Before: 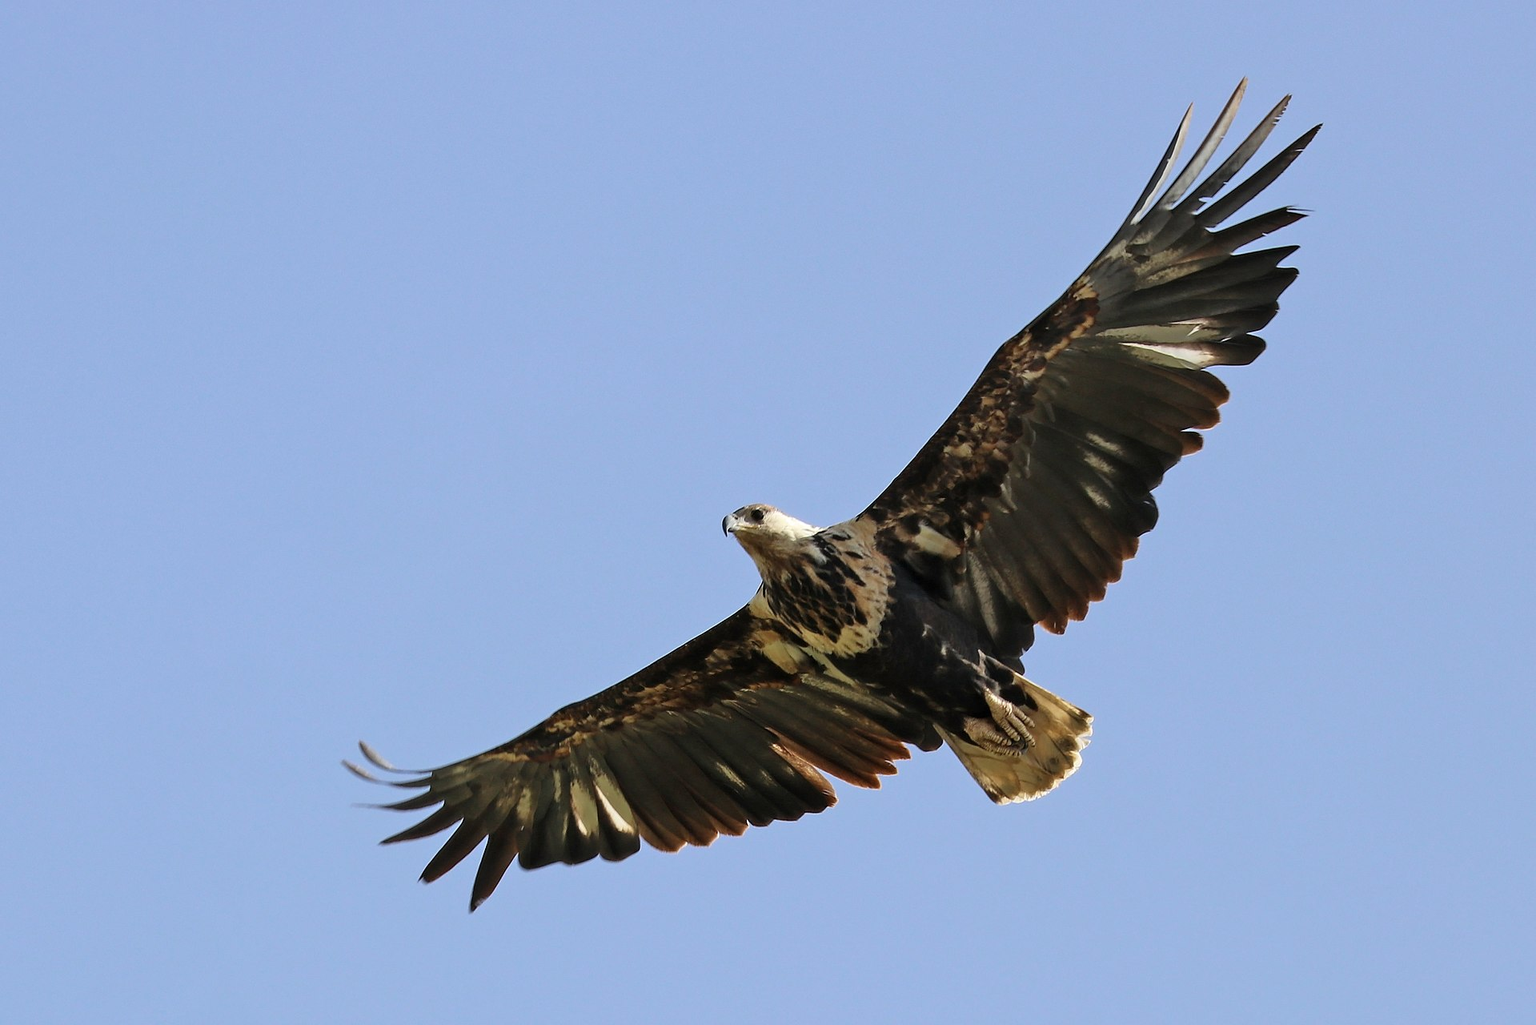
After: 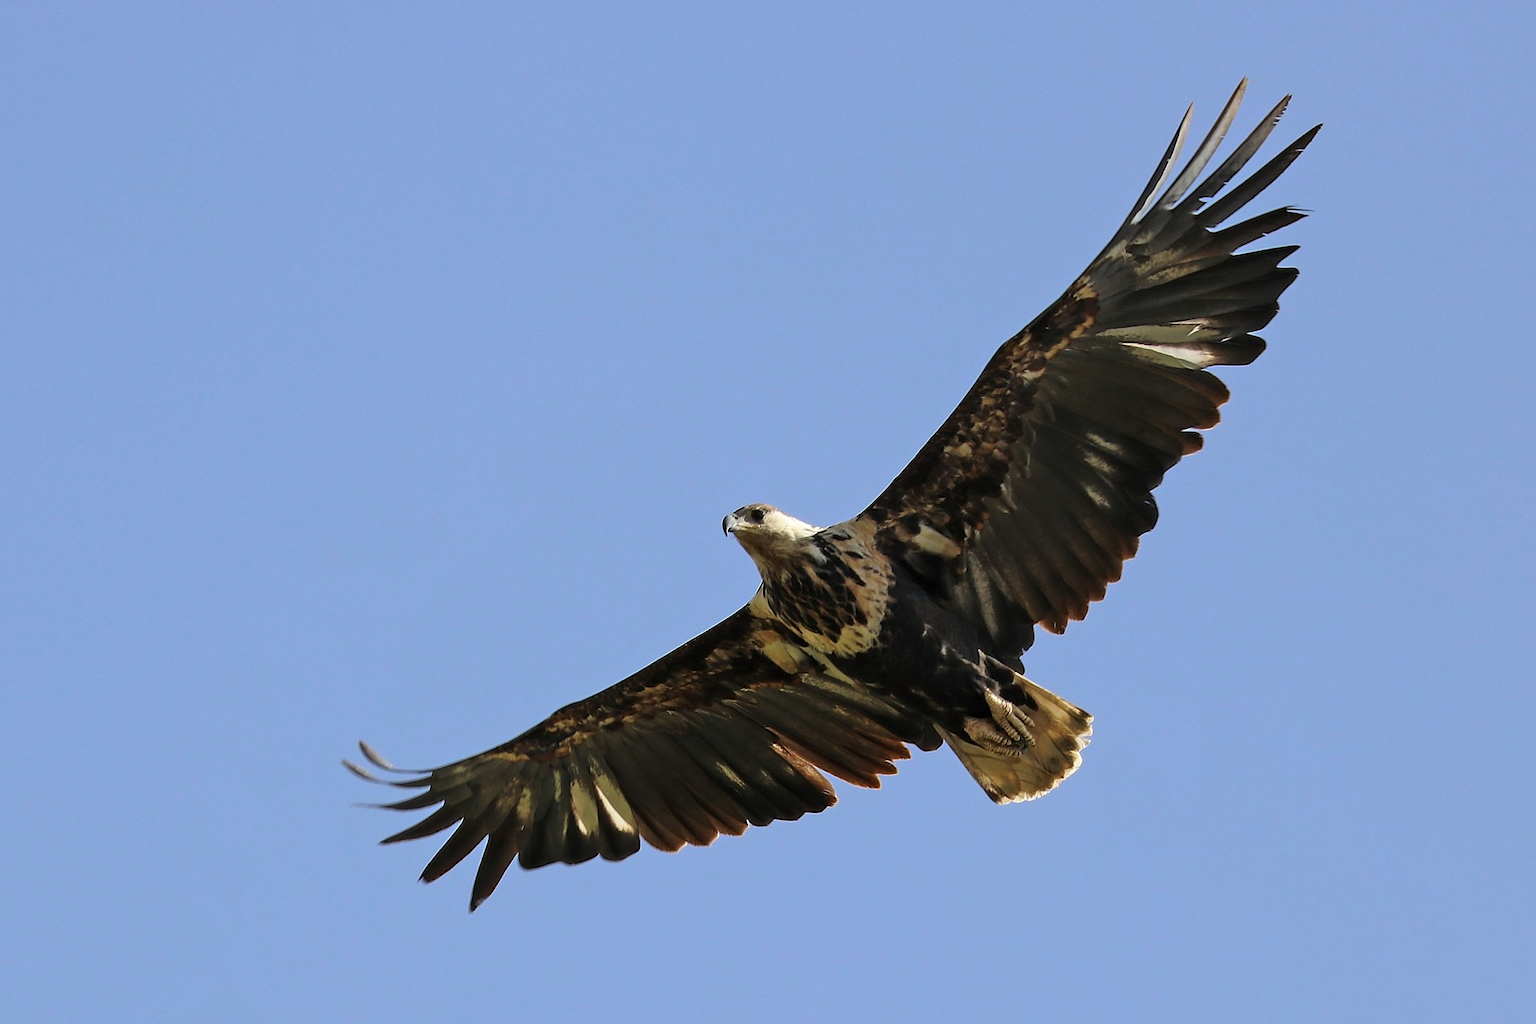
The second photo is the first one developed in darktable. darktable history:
tone curve: curves: ch0 [(0, 0) (0.003, 0.002) (0.011, 0.009) (0.025, 0.021) (0.044, 0.037) (0.069, 0.058) (0.1, 0.084) (0.136, 0.114) (0.177, 0.149) (0.224, 0.188) (0.277, 0.232) (0.335, 0.281) (0.399, 0.341) (0.468, 0.416) (0.543, 0.496) (0.623, 0.574) (0.709, 0.659) (0.801, 0.754) (0.898, 0.876) (1, 1)], preserve colors none
